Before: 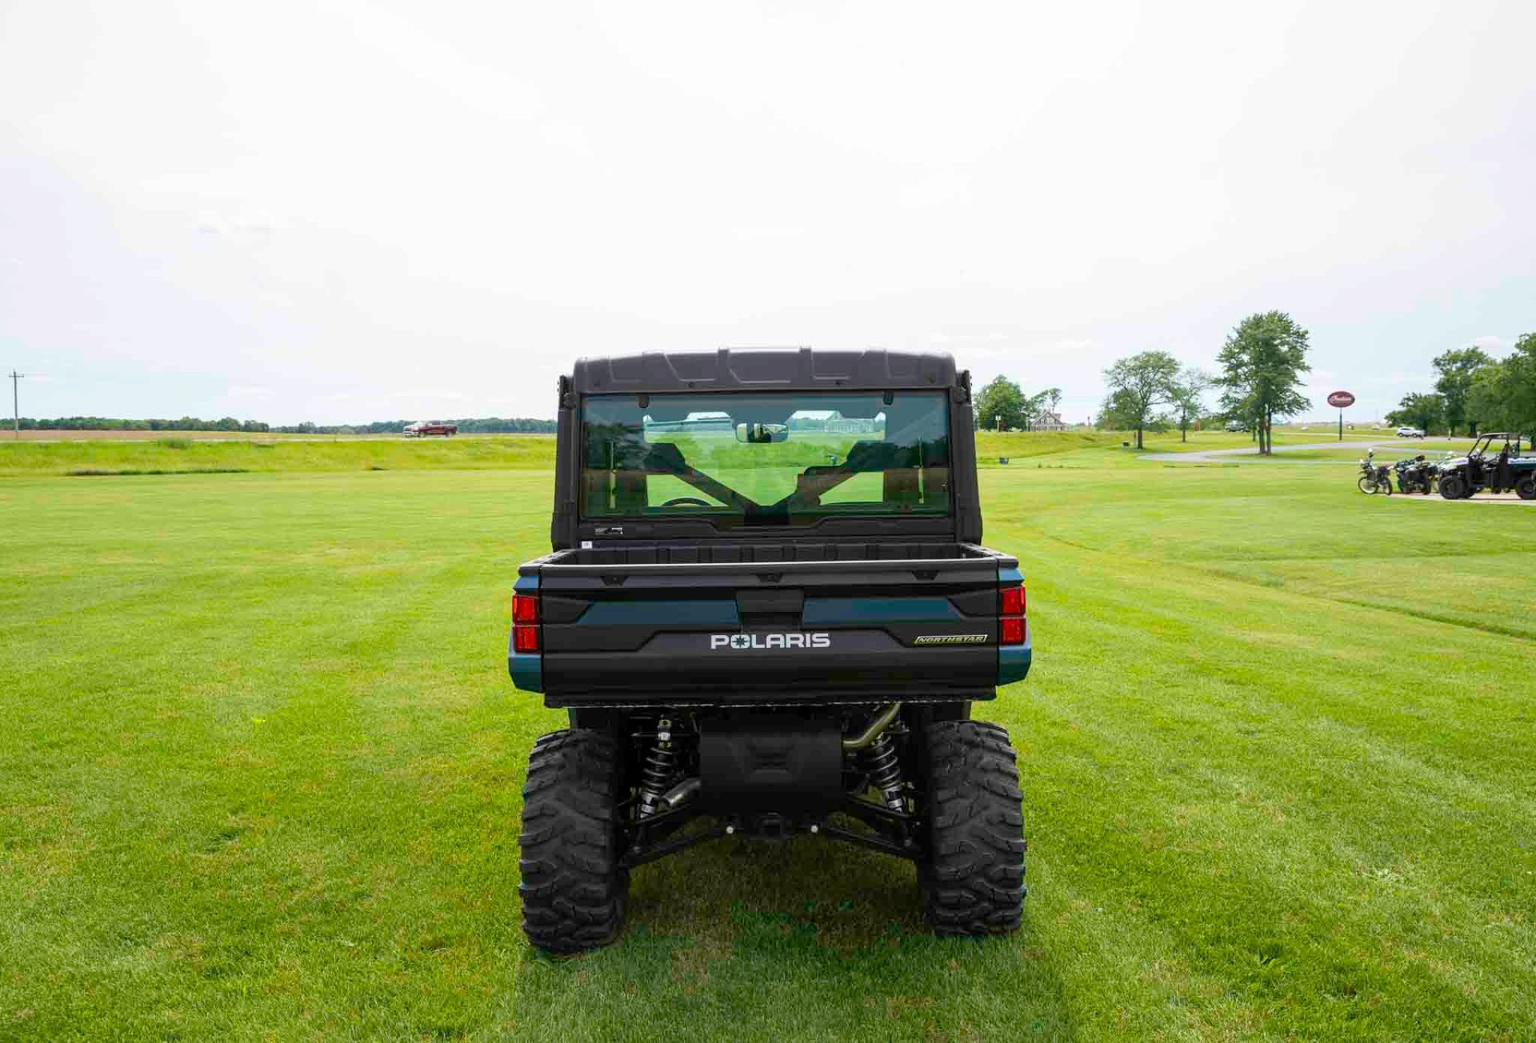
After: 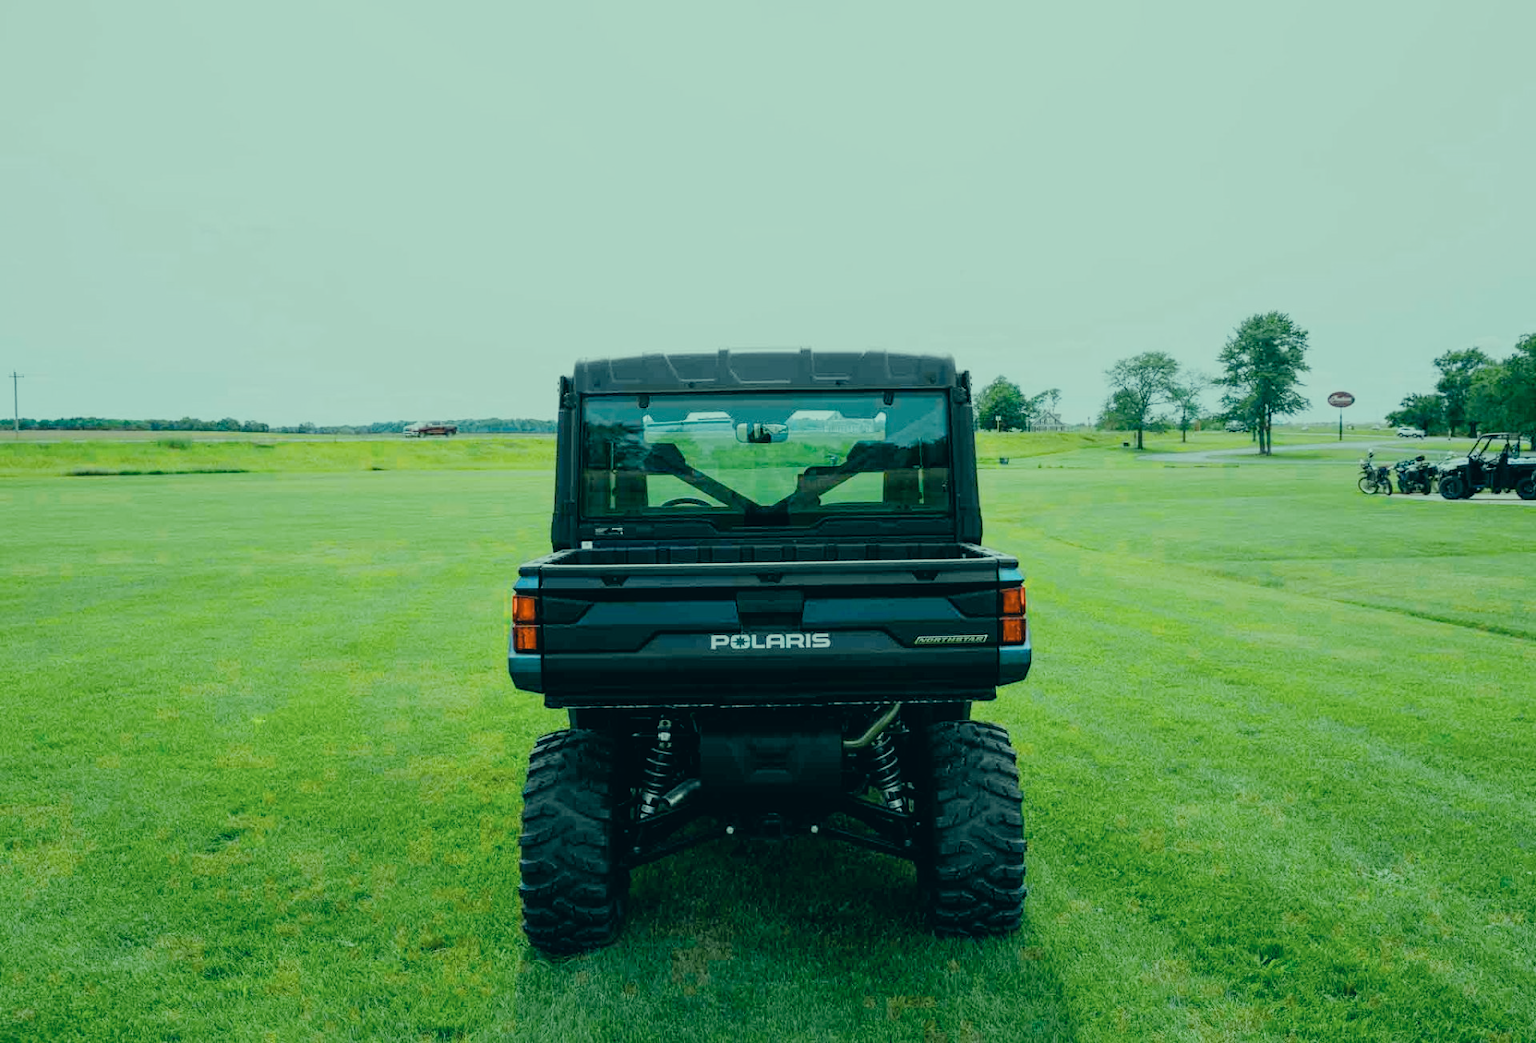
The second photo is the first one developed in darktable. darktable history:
filmic rgb: black relative exposure -8.45 EV, white relative exposure 4.67 EV, hardness 3.83, preserve chrominance no, color science v4 (2020), type of noise poissonian
color zones: curves: ch0 [(0.018, 0.548) (0.197, 0.654) (0.425, 0.447) (0.605, 0.658) (0.732, 0.579)]; ch1 [(0.105, 0.531) (0.224, 0.531) (0.386, 0.39) (0.618, 0.456) (0.732, 0.456) (0.956, 0.421)]; ch2 [(0.039, 0.583) (0.215, 0.465) (0.399, 0.544) (0.465, 0.548) (0.614, 0.447) (0.724, 0.43) (0.882, 0.623) (0.956, 0.632)]
color correction: highlights a* -19.38, highlights b* 9.8, shadows a* -21.02, shadows b* -11.36
